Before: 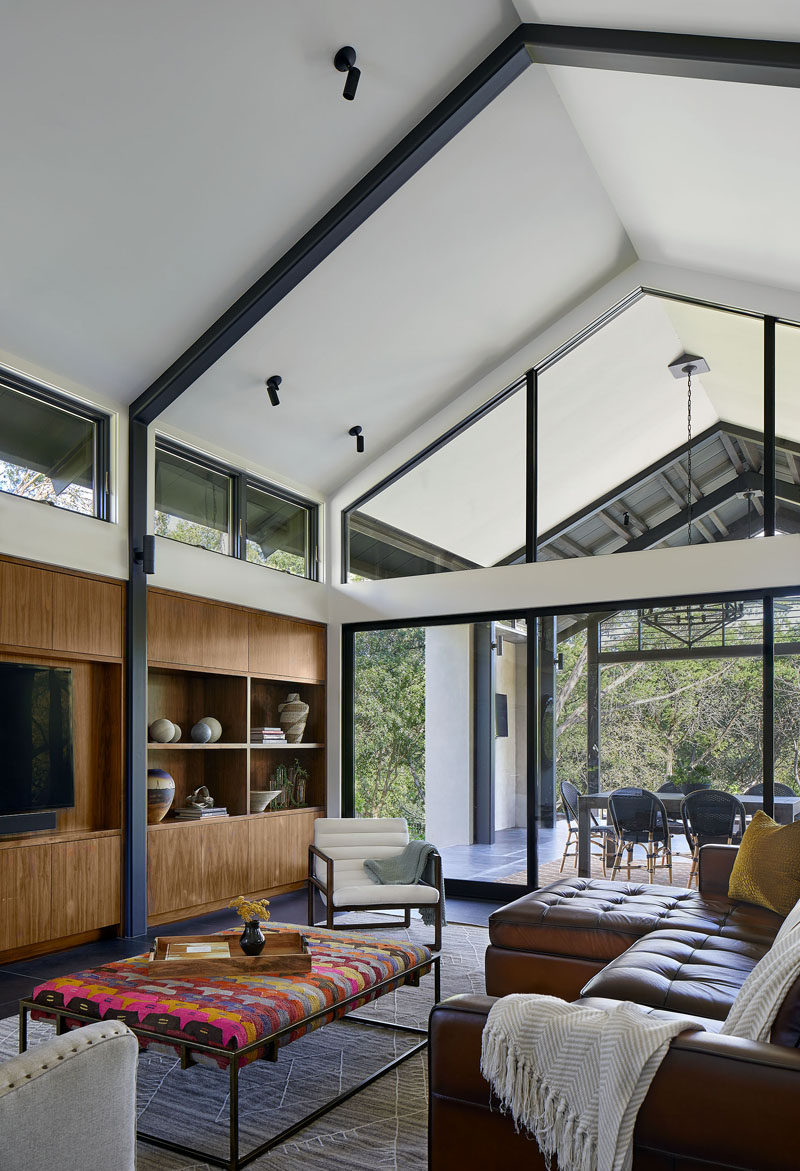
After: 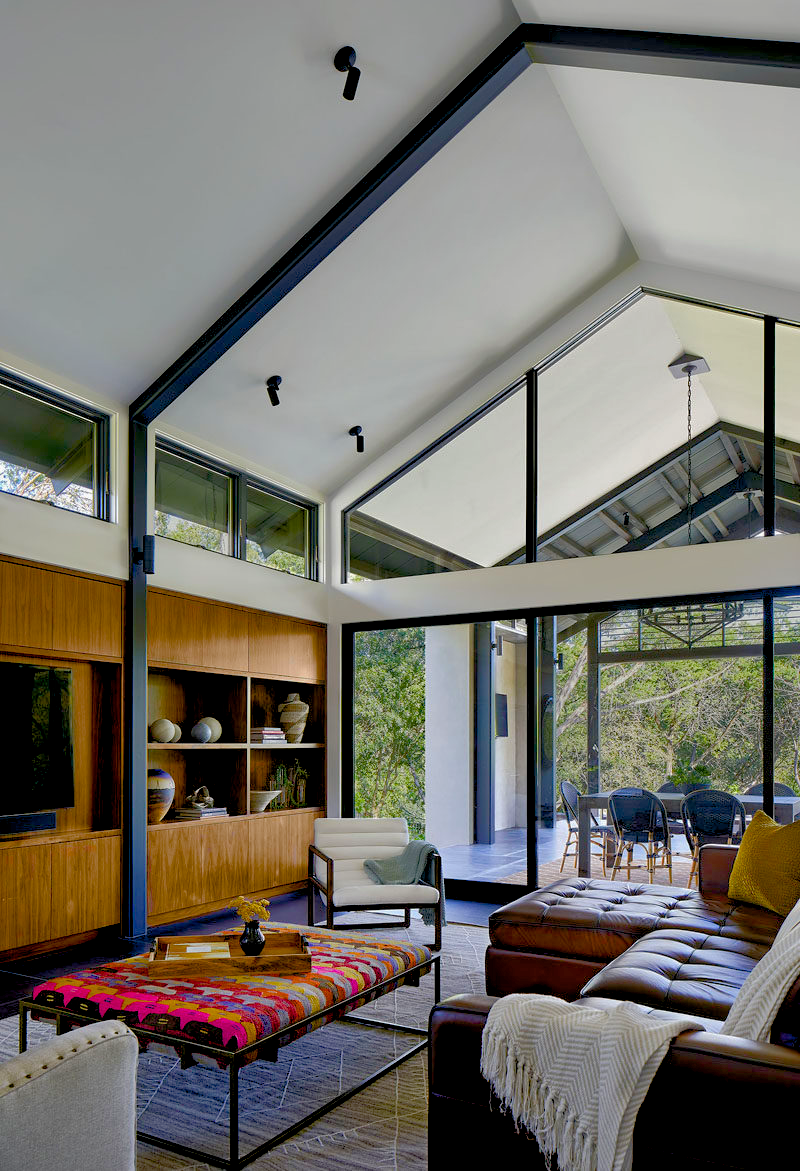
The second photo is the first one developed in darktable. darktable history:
shadows and highlights: on, module defaults
color balance rgb: global offset › luminance -1.416%, linear chroma grading › global chroma 5.307%, perceptual saturation grading › global saturation 34.957%, perceptual saturation grading › highlights -25.289%, perceptual saturation grading › shadows 49.614%
exposure: compensate exposure bias true, compensate highlight preservation false
